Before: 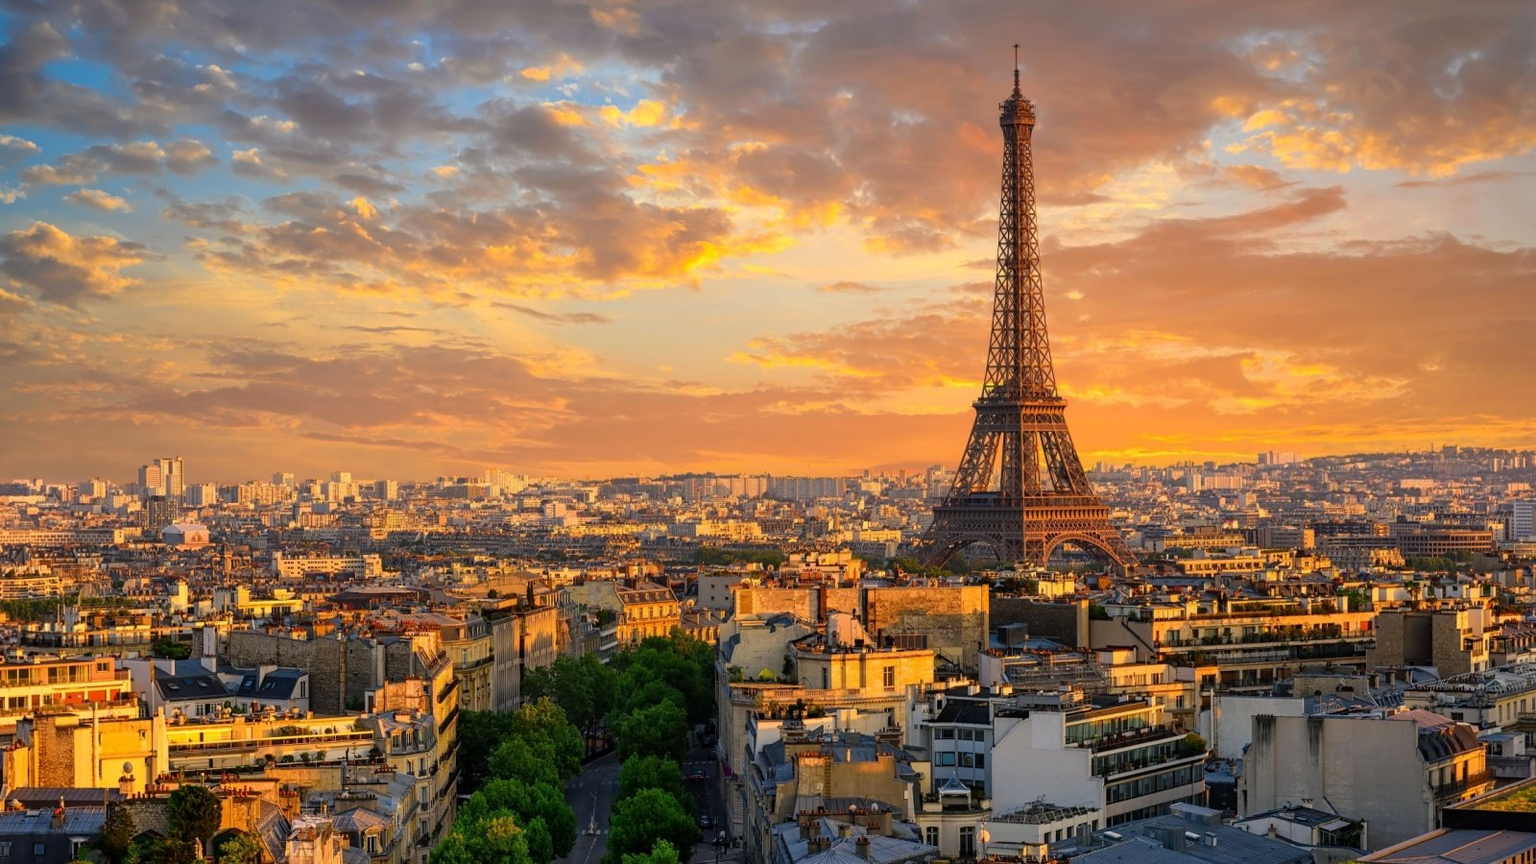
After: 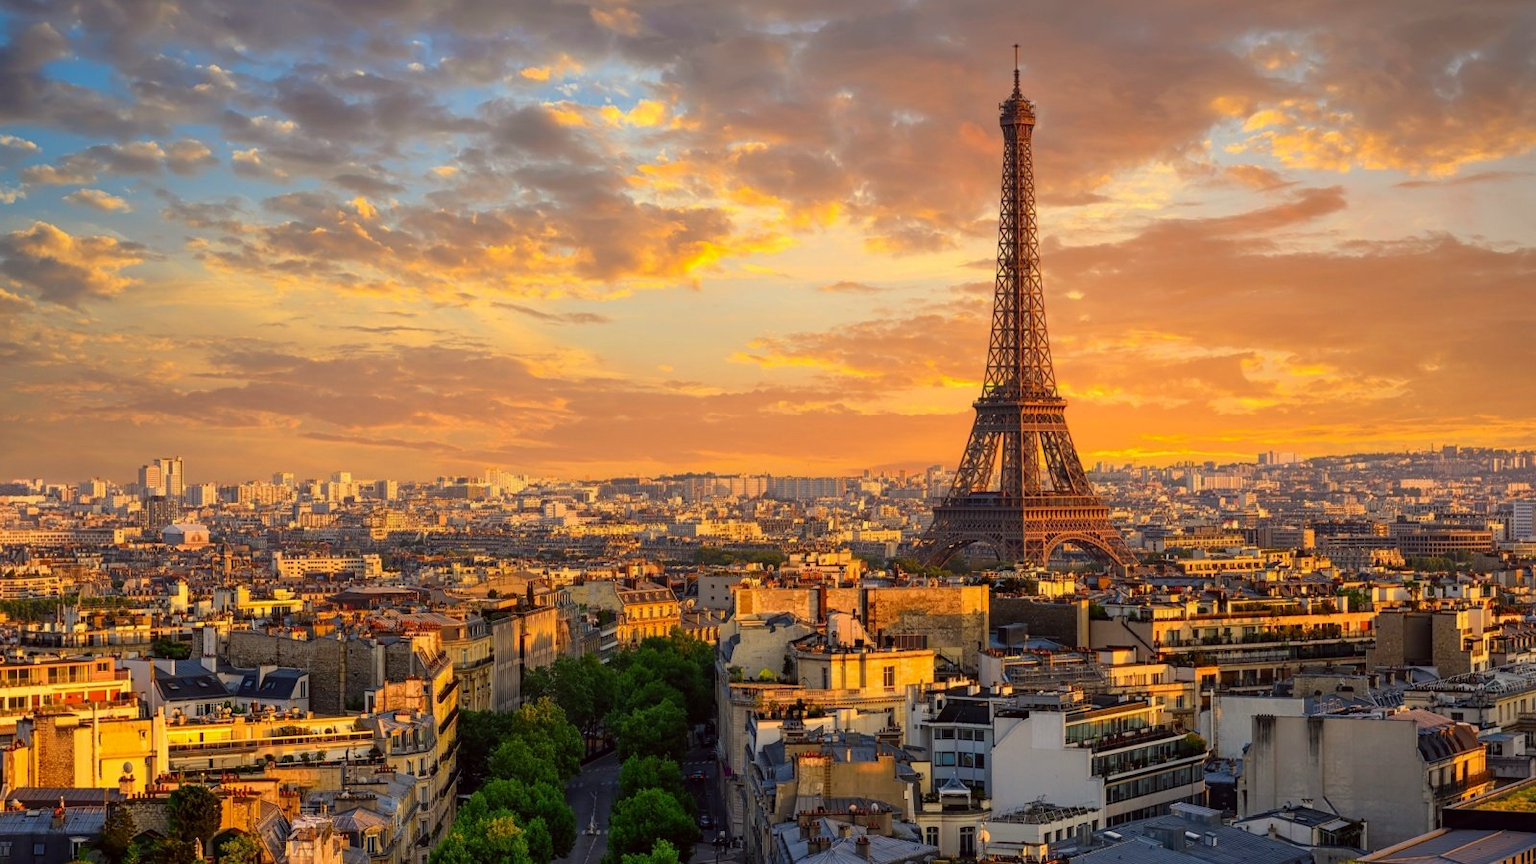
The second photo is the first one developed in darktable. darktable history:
color correction: highlights a* -1.09, highlights b* 4.57, shadows a* 3.56
